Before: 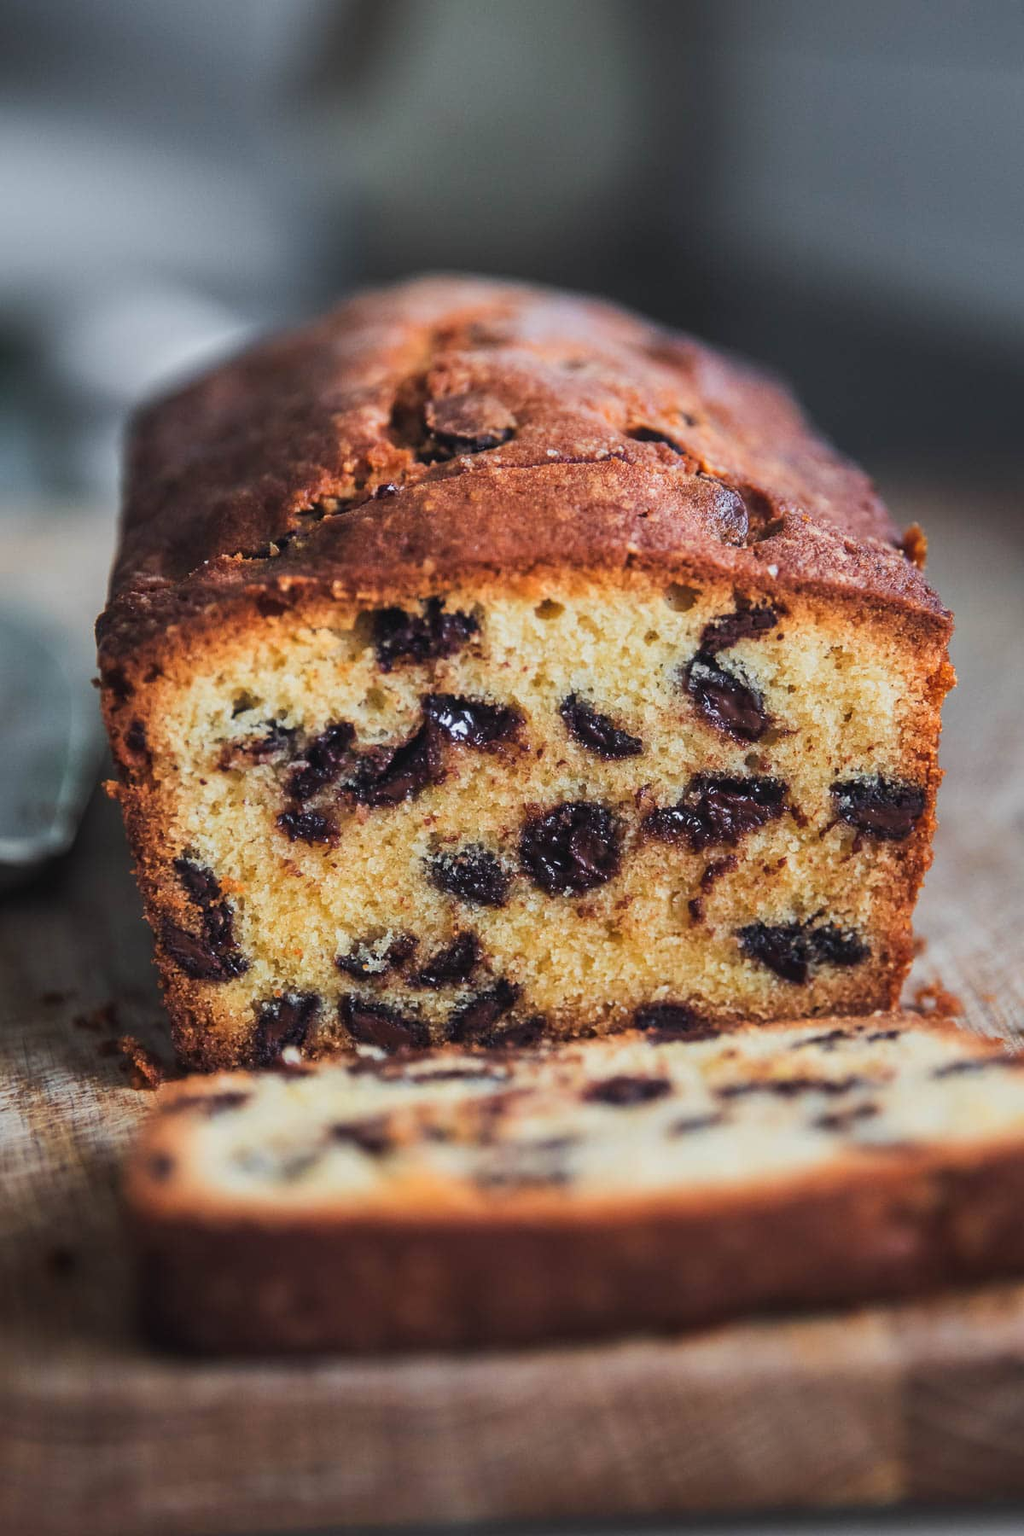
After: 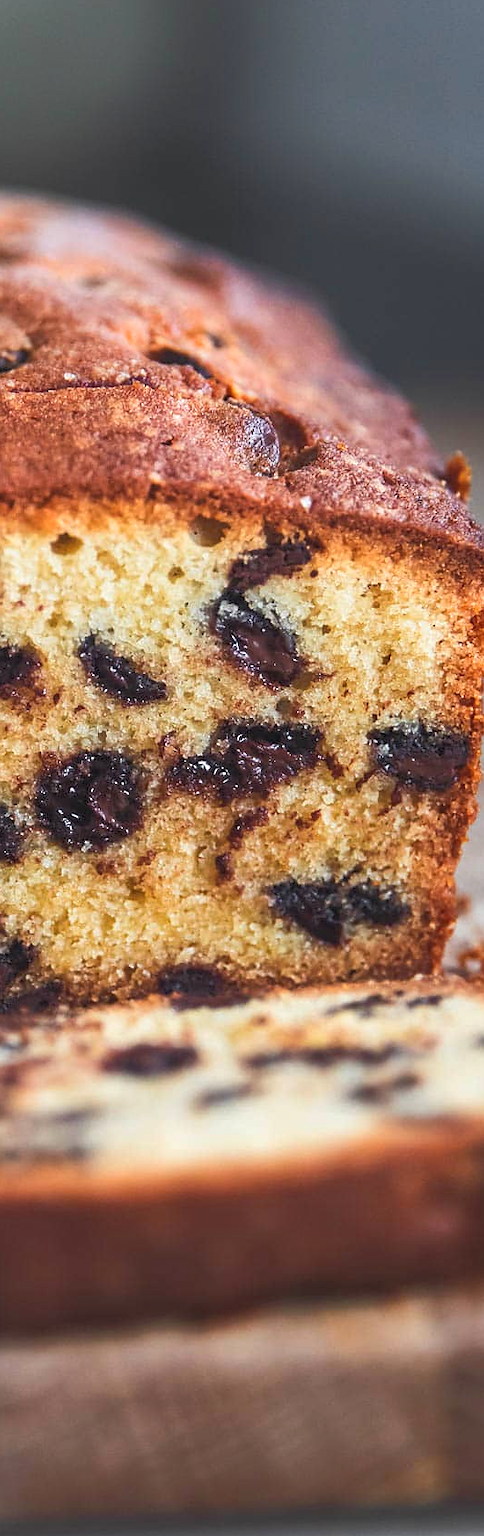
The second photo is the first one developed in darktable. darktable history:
sharpen: radius 1, threshold 1
rgb curve: curves: ch0 [(0, 0) (0.072, 0.166) (0.217, 0.293) (0.414, 0.42) (1, 1)], compensate middle gray true, preserve colors basic power
levels: levels [0.055, 0.477, 0.9]
crop: left 47.628%, top 6.643%, right 7.874%
